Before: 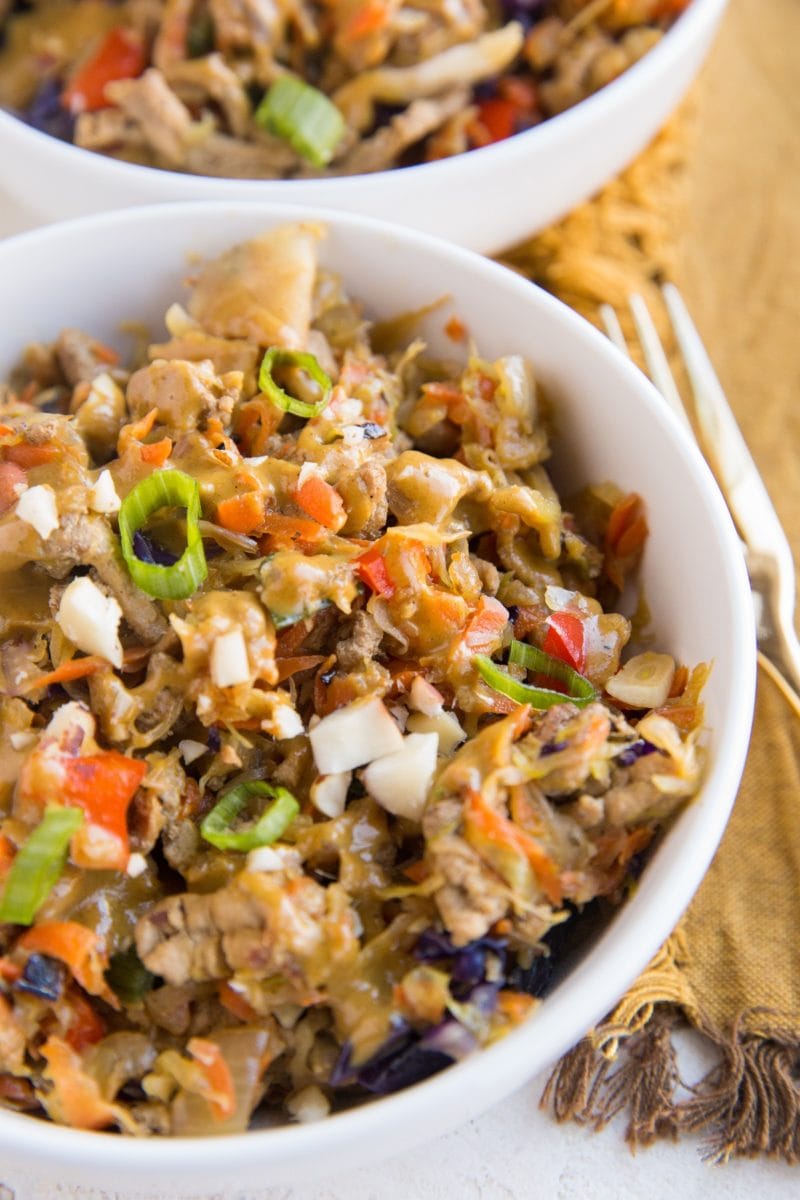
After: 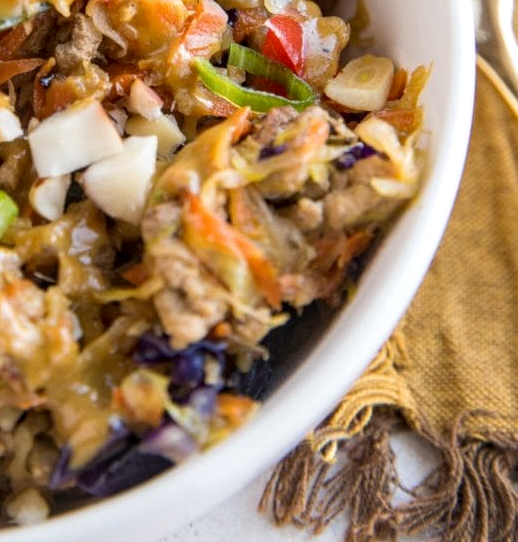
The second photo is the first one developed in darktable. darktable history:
local contrast: on, module defaults
crop and rotate: left 35.22%, top 49.787%, bottom 4.996%
